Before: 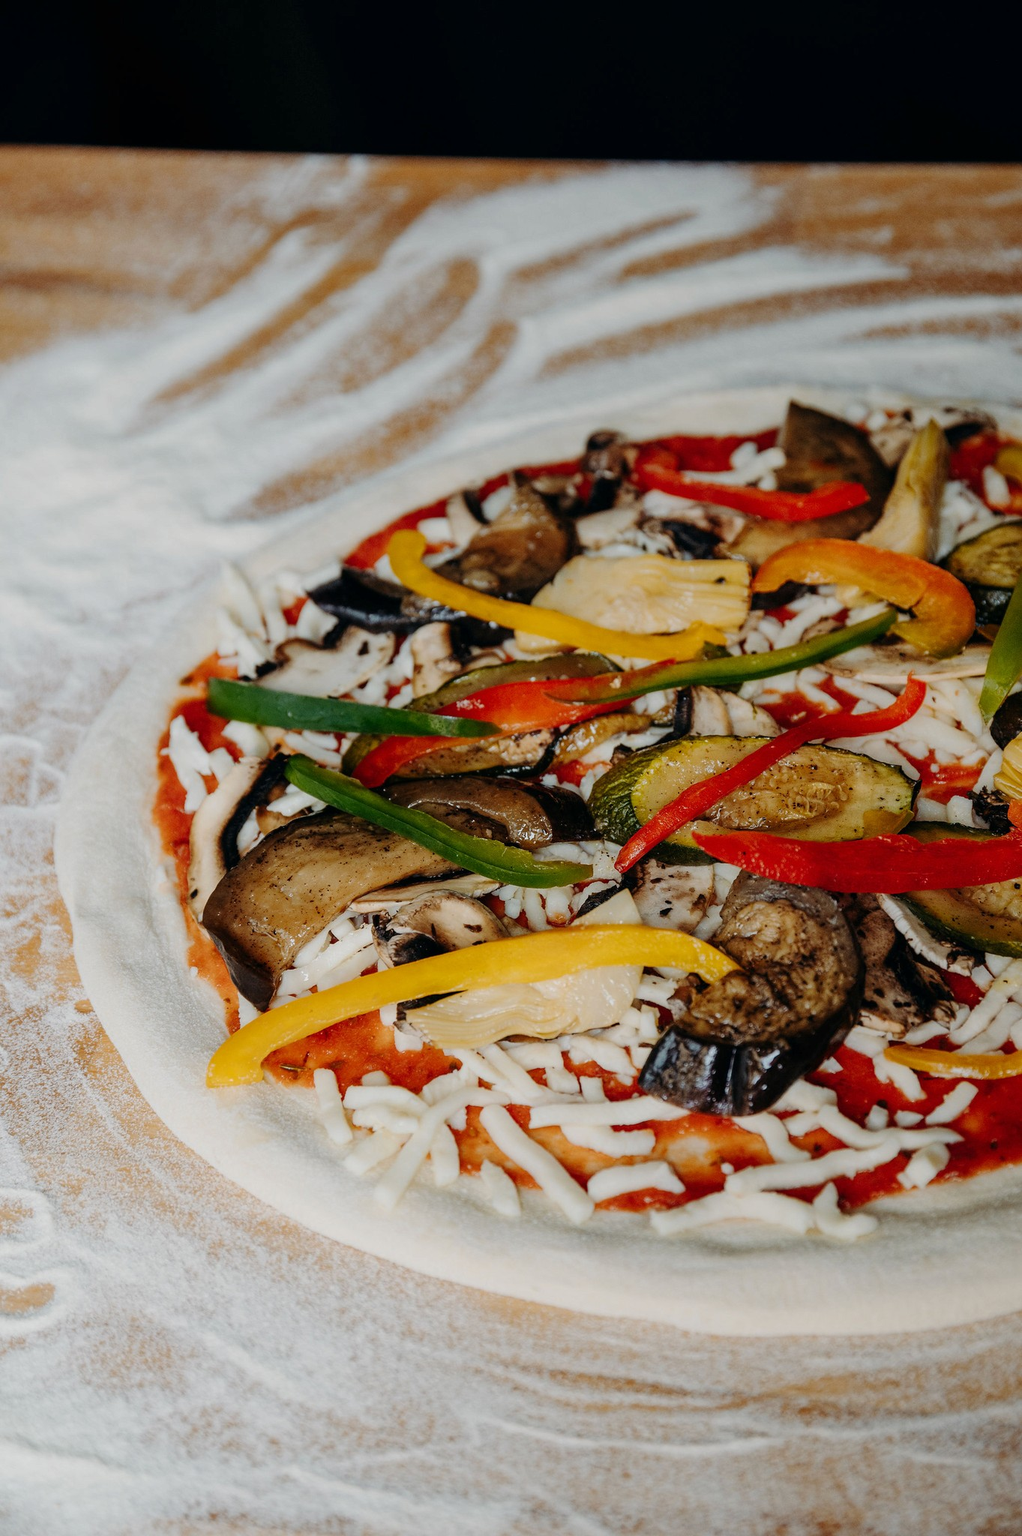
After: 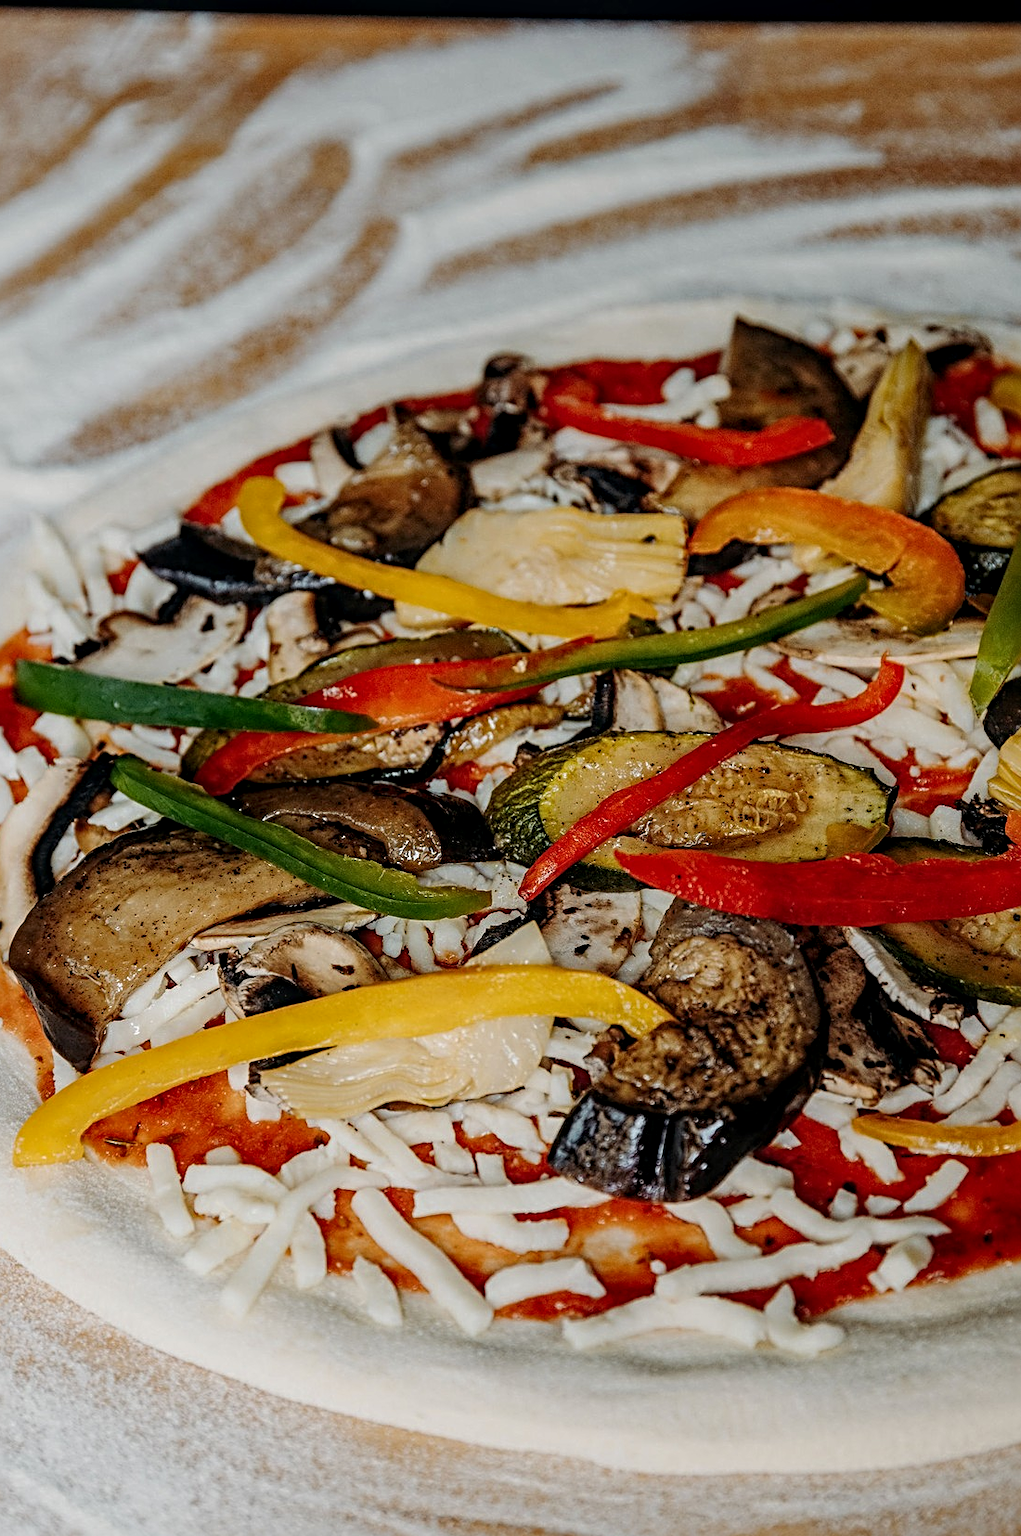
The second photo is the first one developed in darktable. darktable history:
local contrast: on, module defaults
crop: left 19.155%, top 9.471%, right 0.001%, bottom 9.716%
sharpen: radius 3.951
